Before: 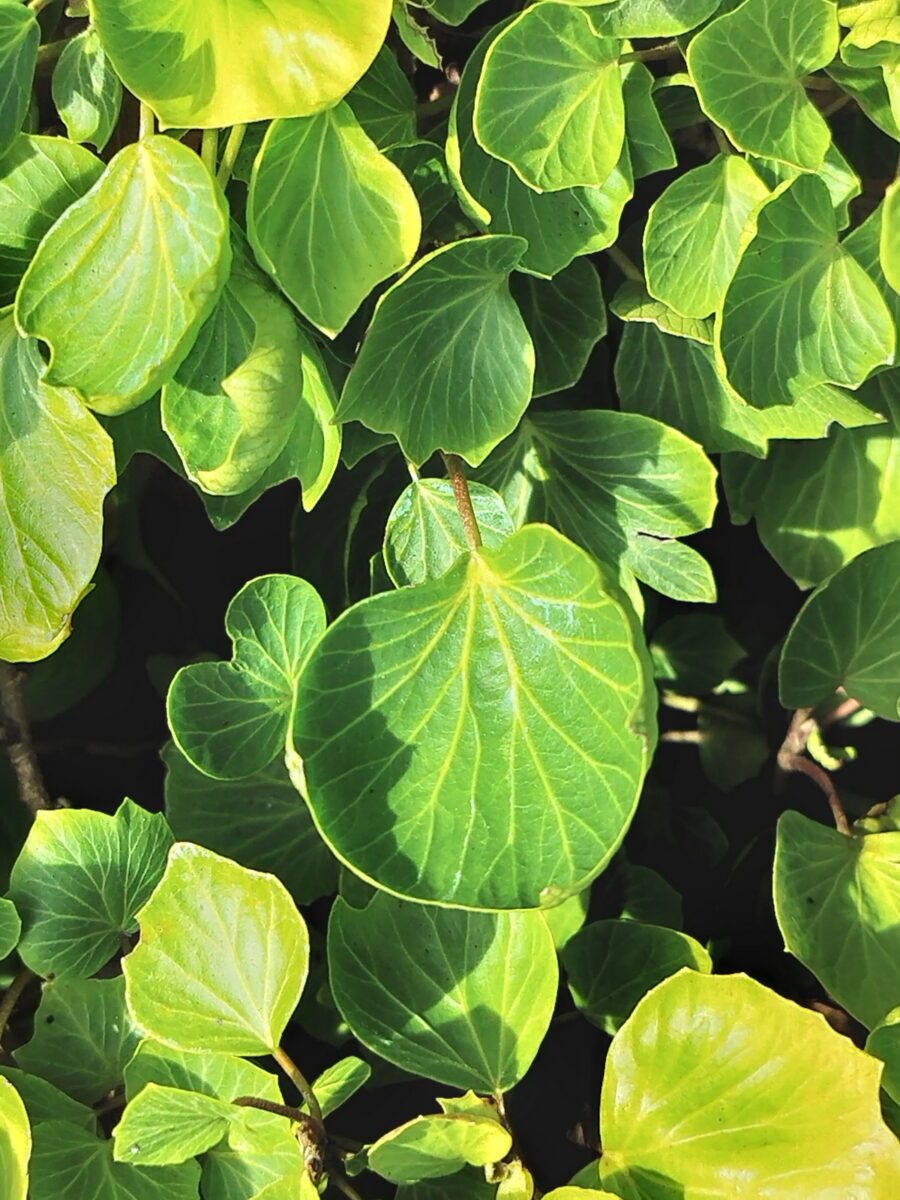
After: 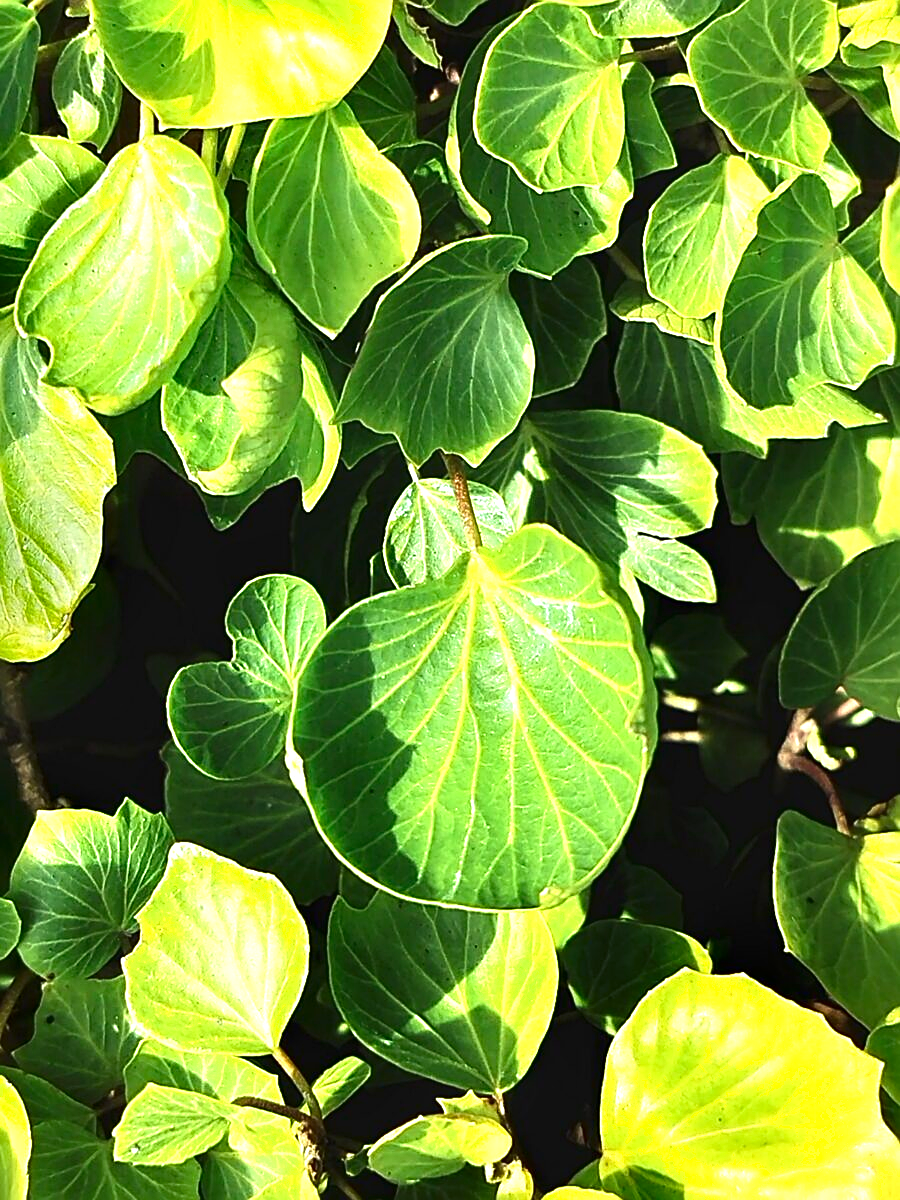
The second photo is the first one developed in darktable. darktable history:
contrast brightness saturation: brightness -0.197, saturation 0.077
shadows and highlights: shadows -12.86, white point adjustment 3.89, highlights 28.3
exposure: exposure 0.559 EV, compensate highlight preservation false
sharpen: on, module defaults
